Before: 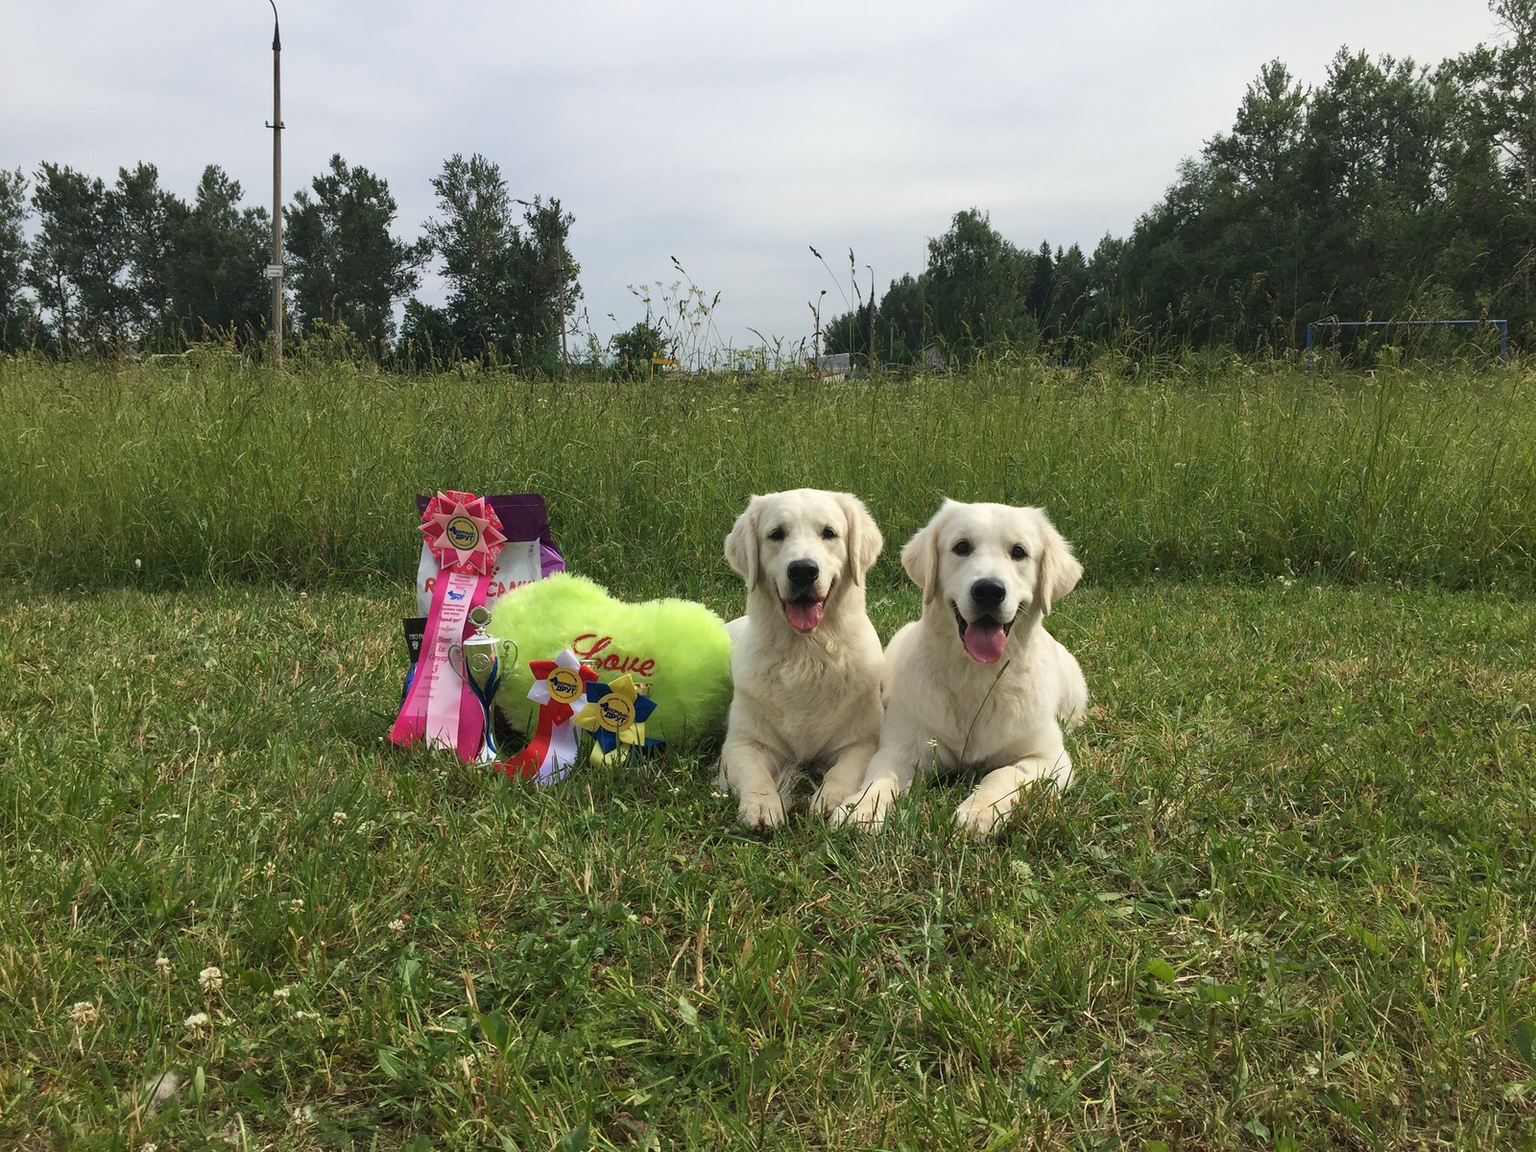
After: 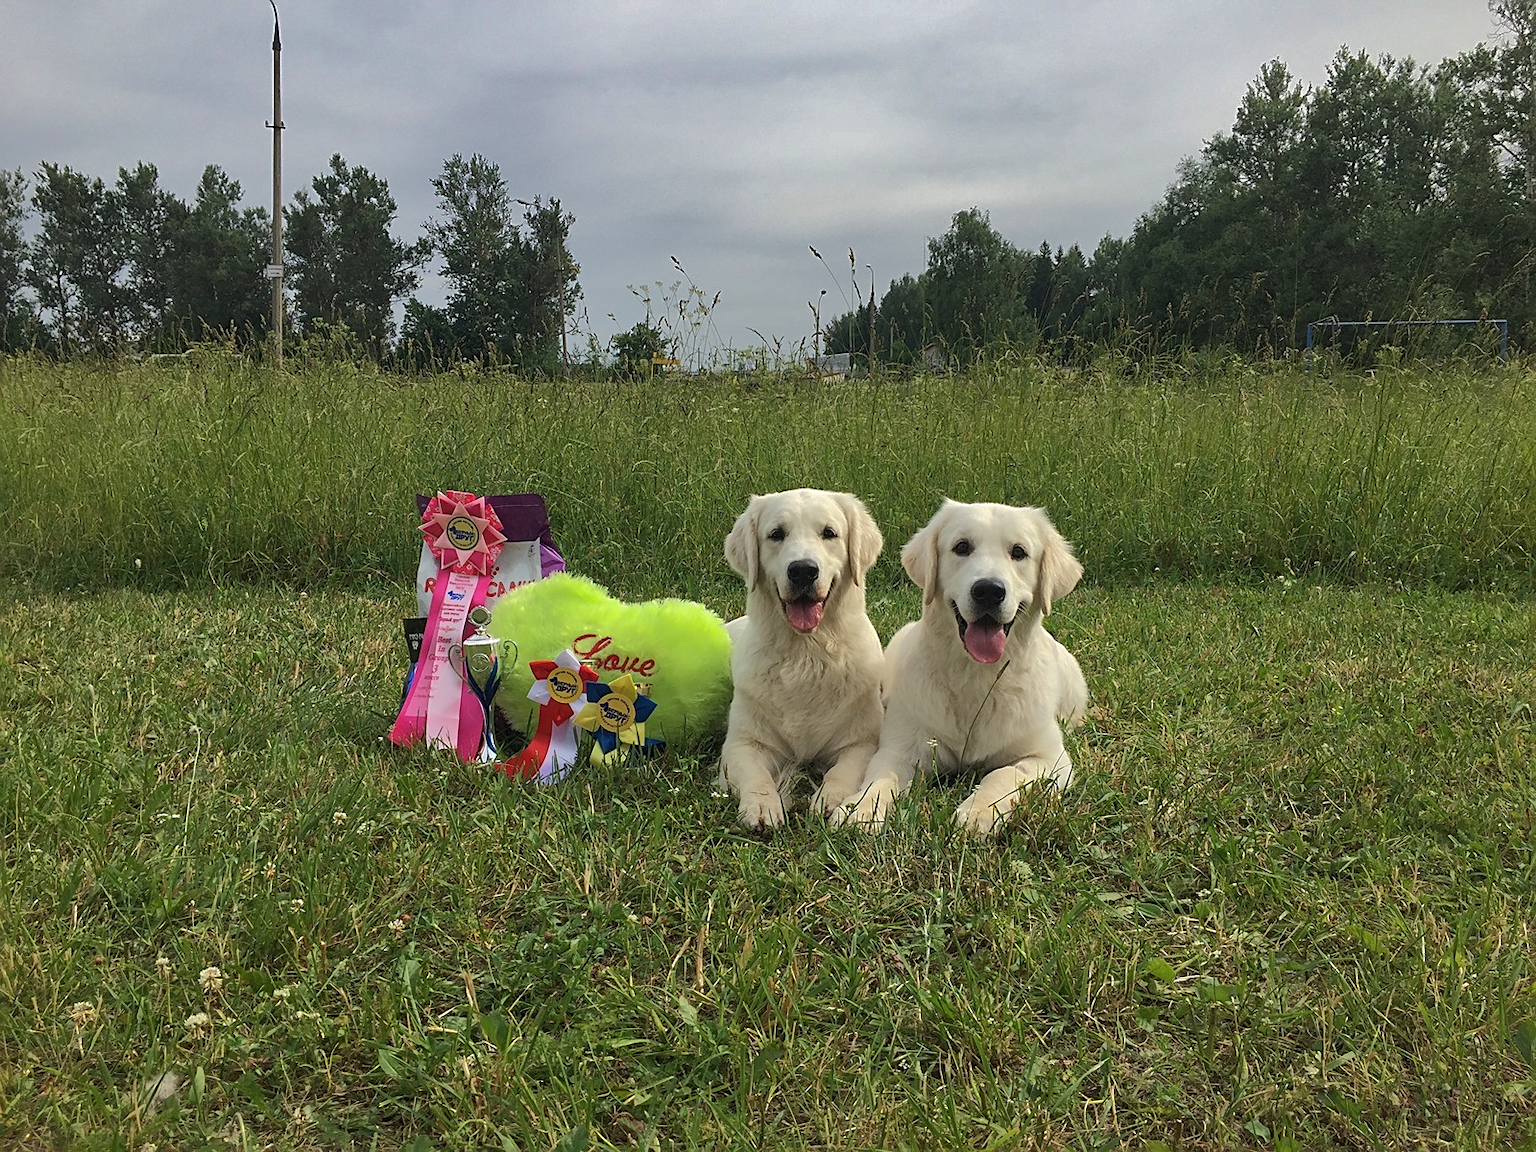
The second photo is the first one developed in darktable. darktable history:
shadows and highlights: shadows 25, highlights -70
sharpen: on, module defaults
